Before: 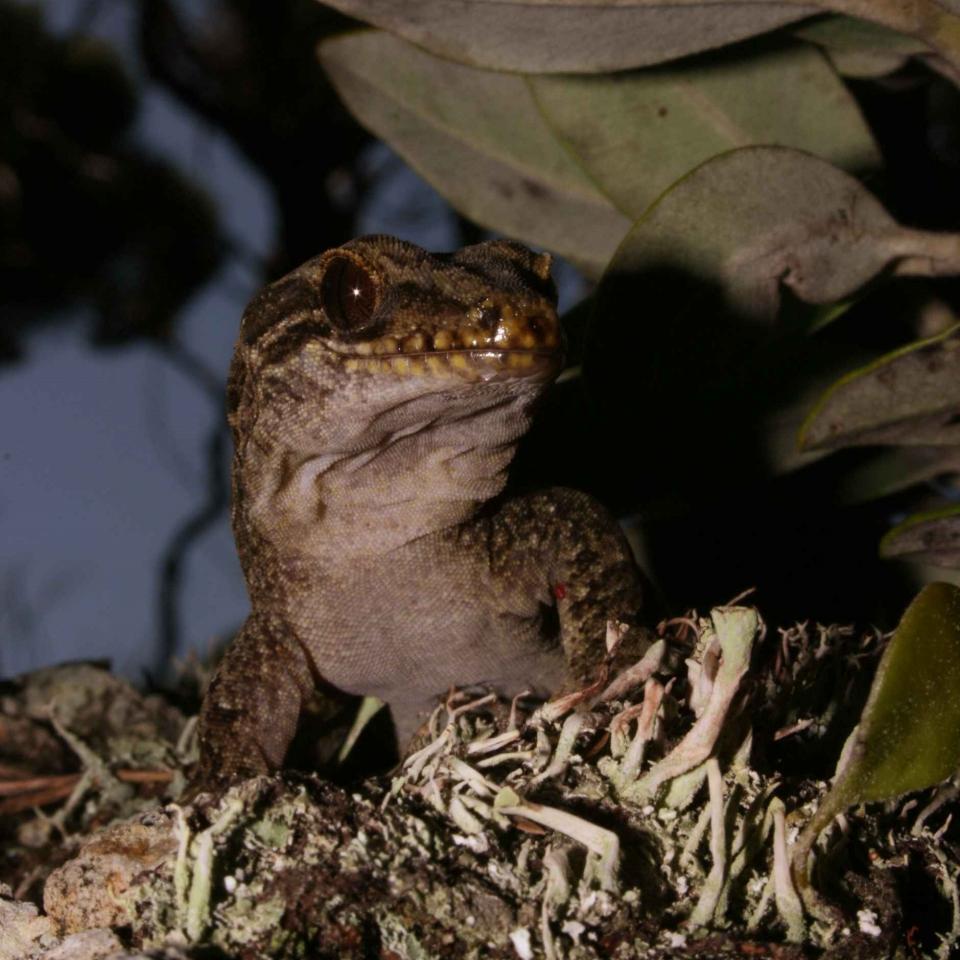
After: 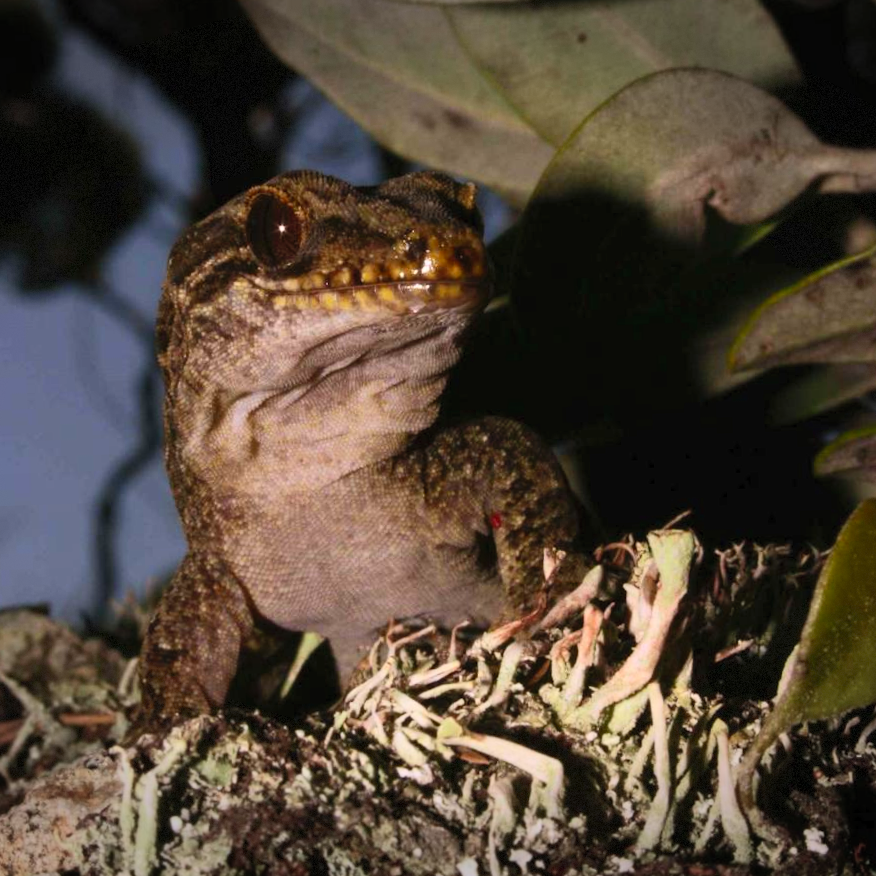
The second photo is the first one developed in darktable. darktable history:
contrast brightness saturation: contrast 0.24, brightness 0.26, saturation 0.39
vignetting: fall-off start 100%, brightness -0.406, saturation -0.3, width/height ratio 1.324, dithering 8-bit output, unbound false
white balance: emerald 1
crop and rotate: angle 1.96°, left 5.673%, top 5.673%
